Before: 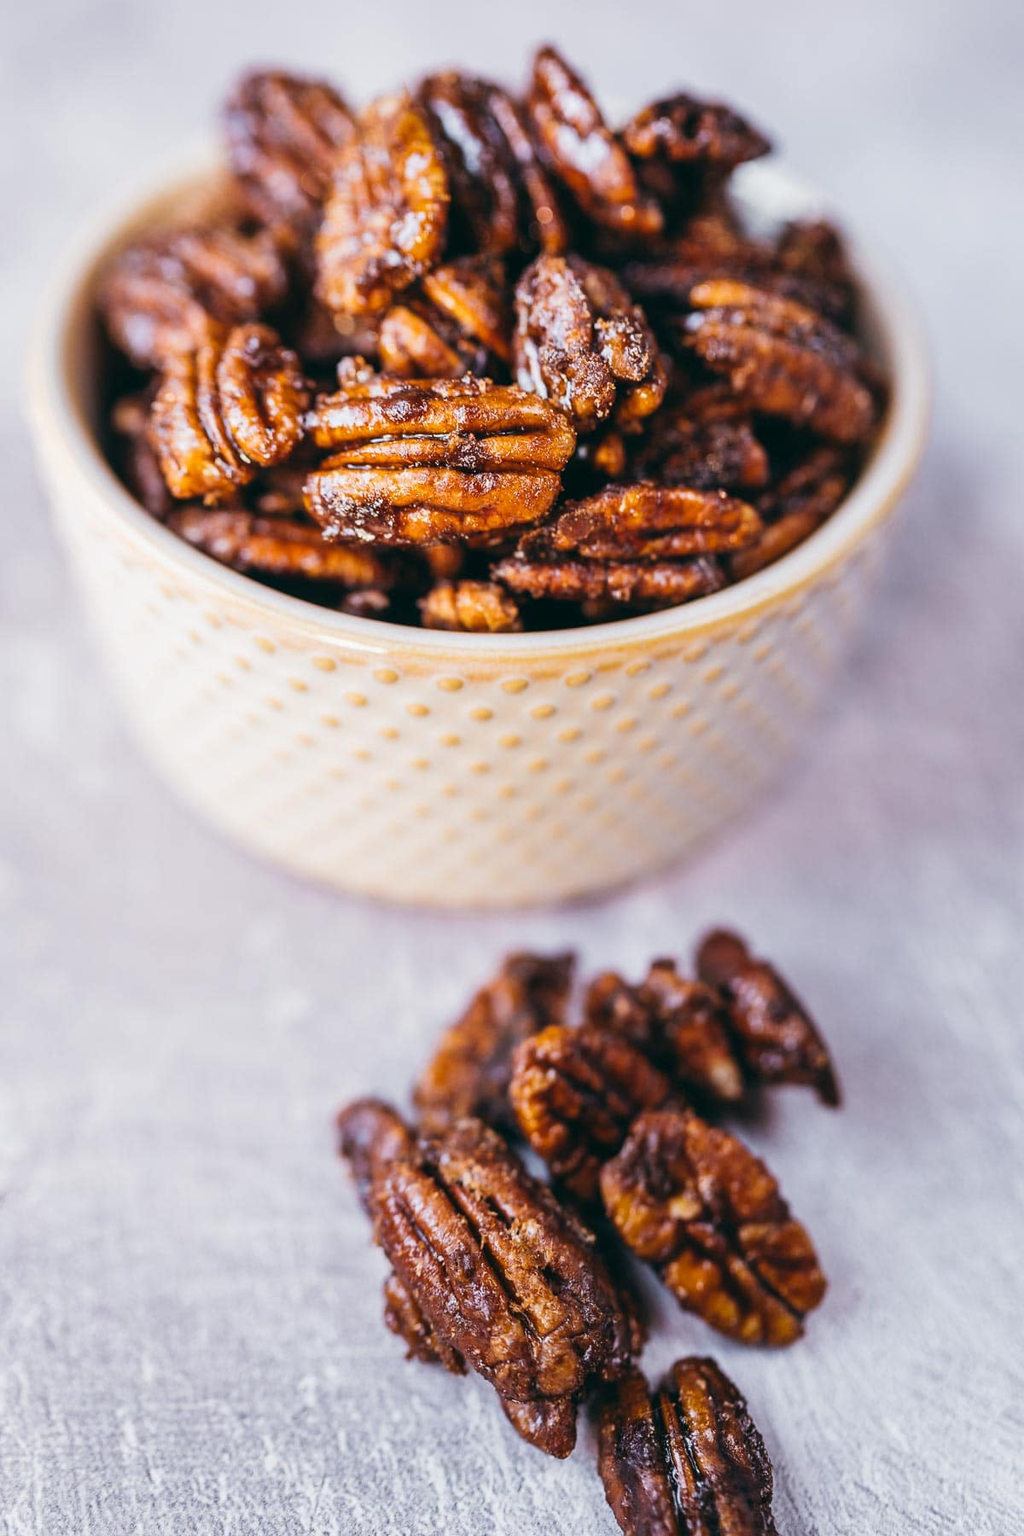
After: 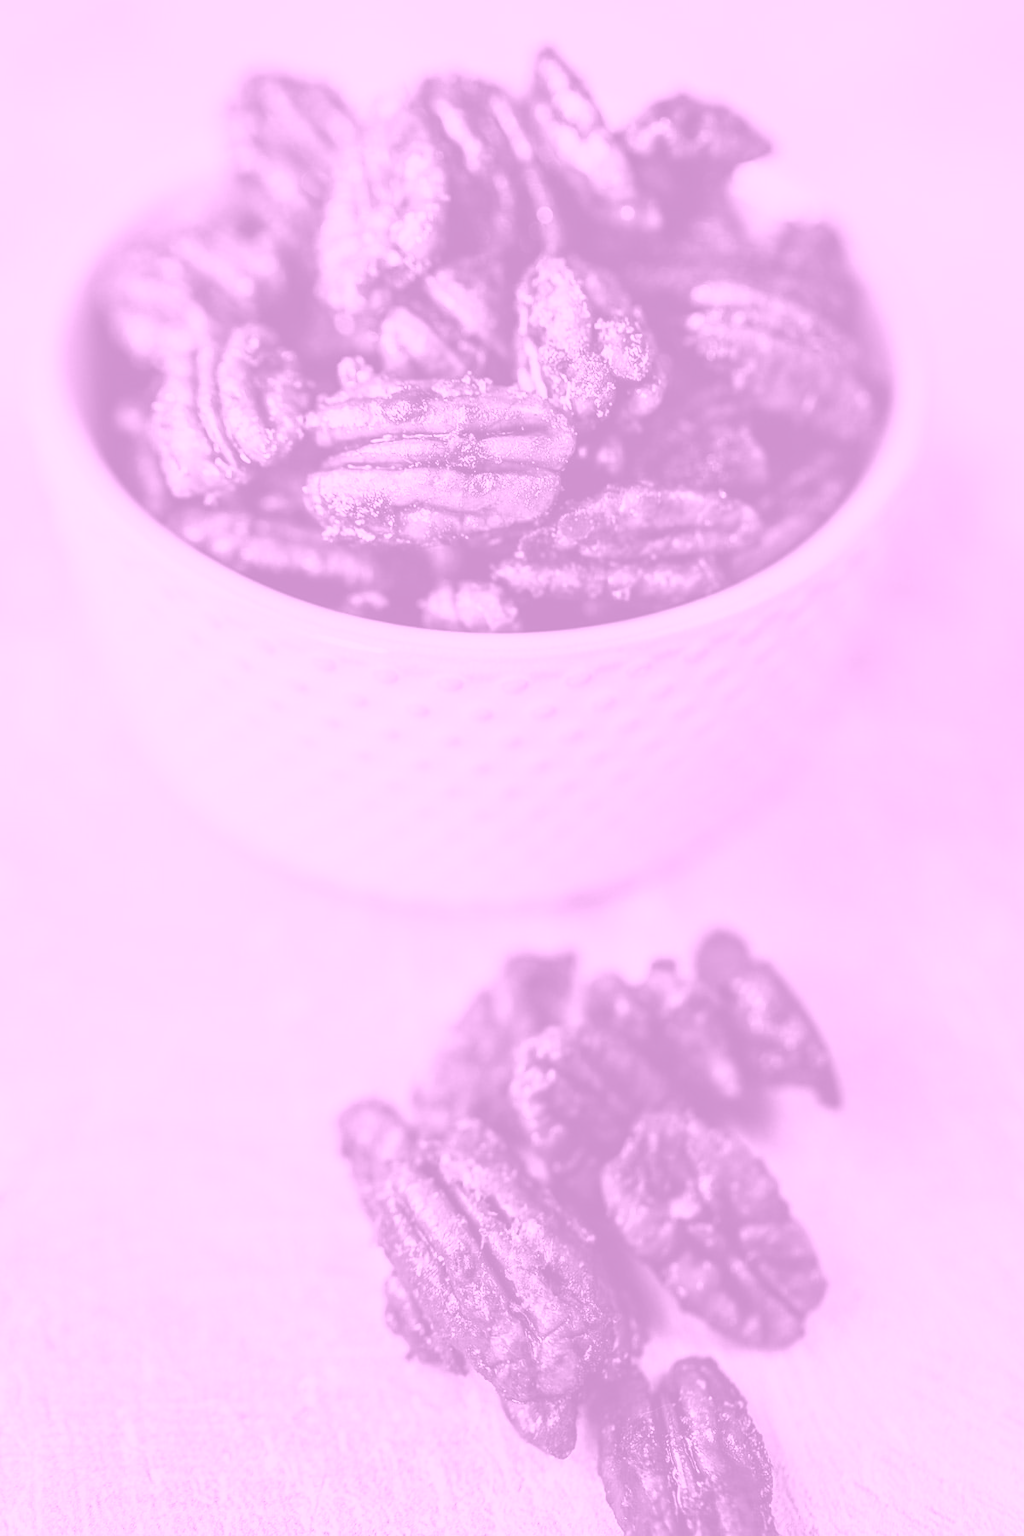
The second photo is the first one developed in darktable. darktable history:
color balance: output saturation 110%
colorize: hue 331.2°, saturation 69%, source mix 30.28%, lightness 69.02%, version 1
color balance rgb: linear chroma grading › global chroma 15%, perceptual saturation grading › global saturation 30%
contrast brightness saturation: contrast 0.13, brightness -0.05, saturation 0.16
